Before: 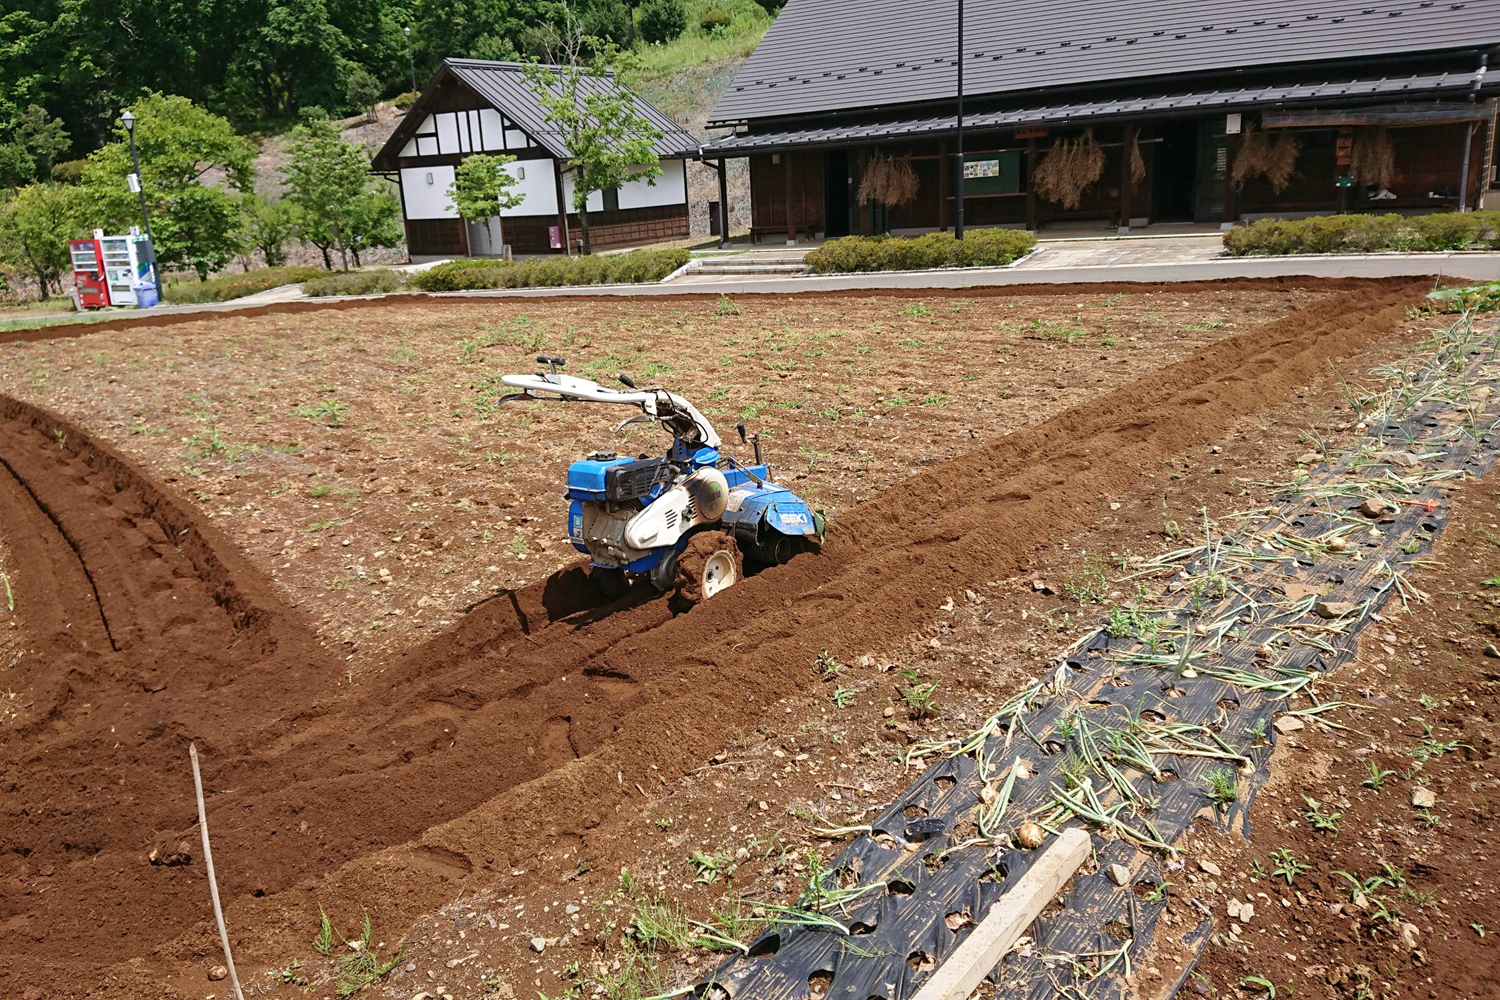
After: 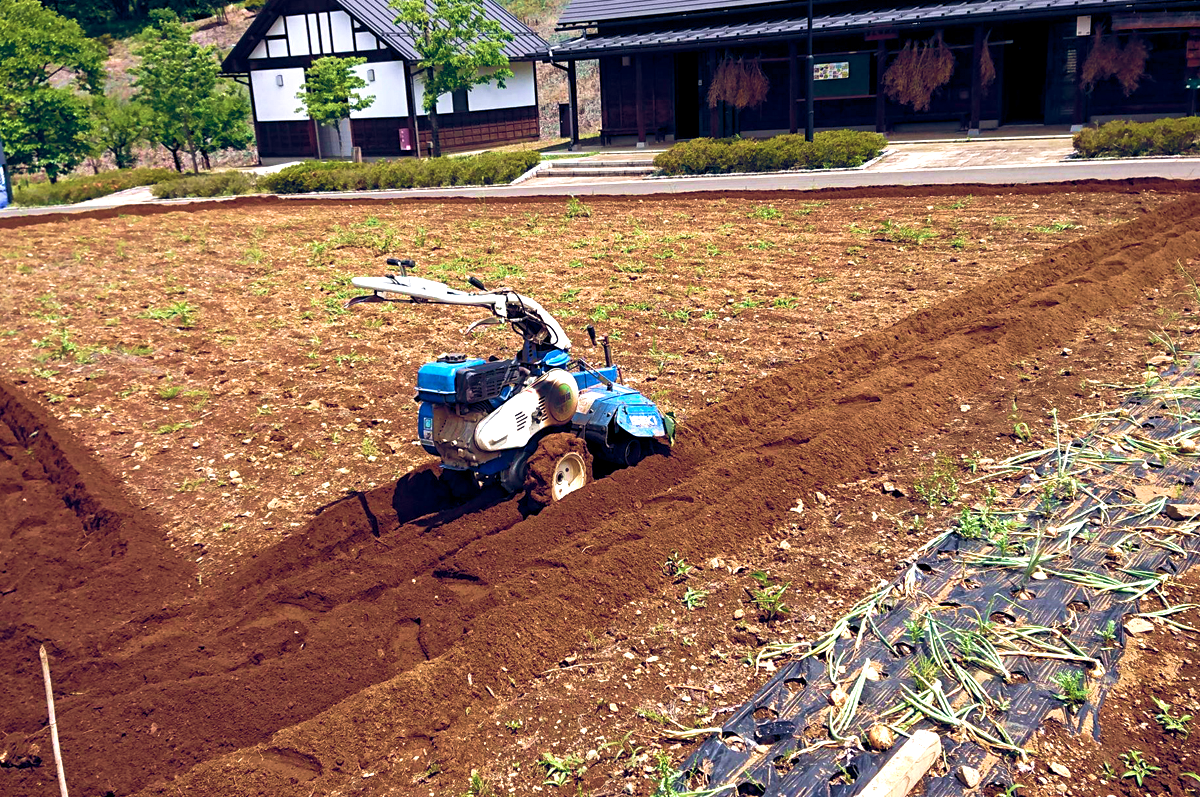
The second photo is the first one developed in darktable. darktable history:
base curve: curves: ch0 [(0, 0) (0.303, 0.277) (1, 1)], preserve colors none
color balance rgb: global offset › luminance -0.288%, global offset › chroma 0.315%, global offset › hue 262.15°, linear chroma grading › global chroma -14.62%, perceptual saturation grading › global saturation 31.3%, perceptual brilliance grading › highlights 15.771%, perceptual brilliance grading › shadows -14.151%, global vibrance 20%
velvia: strength 56.37%
crop and rotate: left 10.038%, top 9.882%, right 9.902%, bottom 10.403%
